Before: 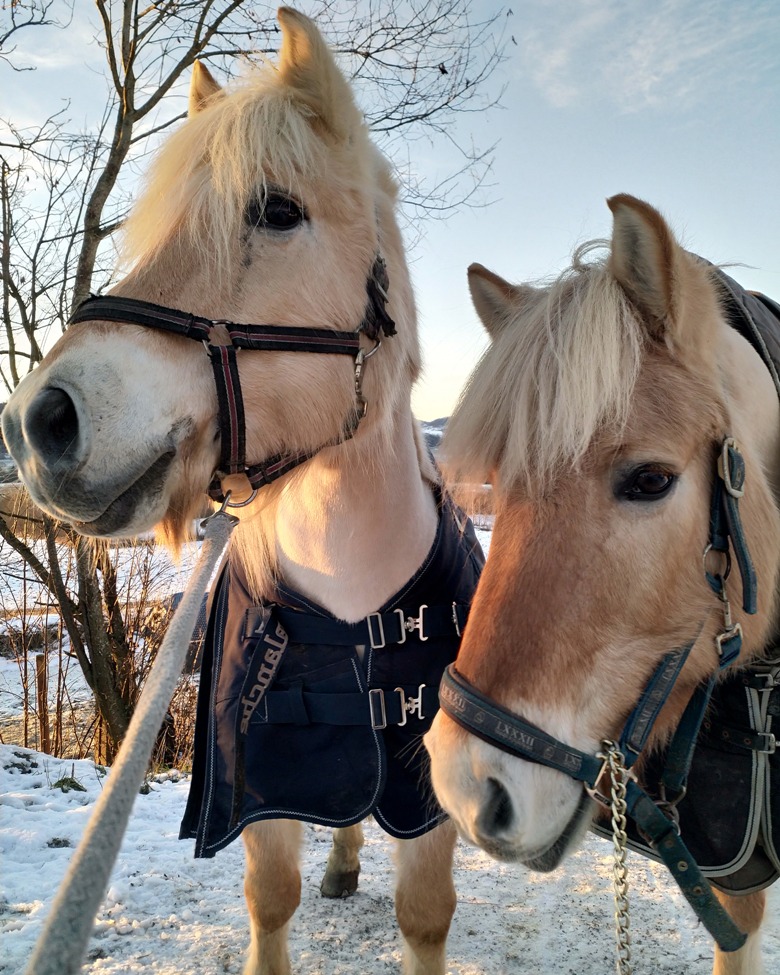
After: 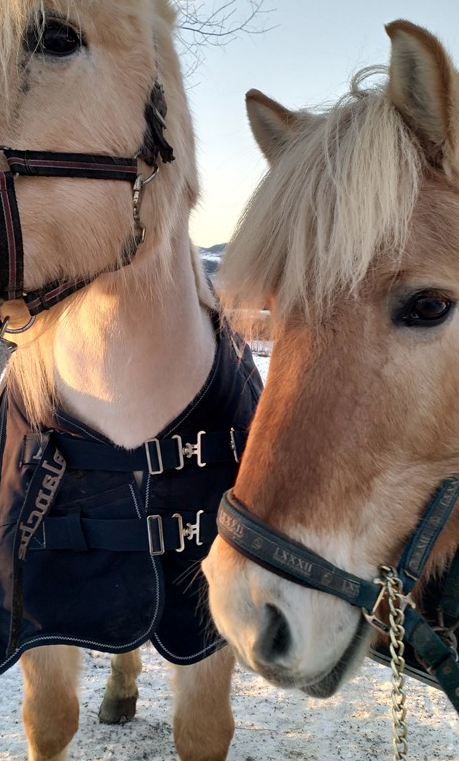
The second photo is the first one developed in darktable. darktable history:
crop and rotate: left 28.491%, top 18.046%, right 12.657%, bottom 3.873%
